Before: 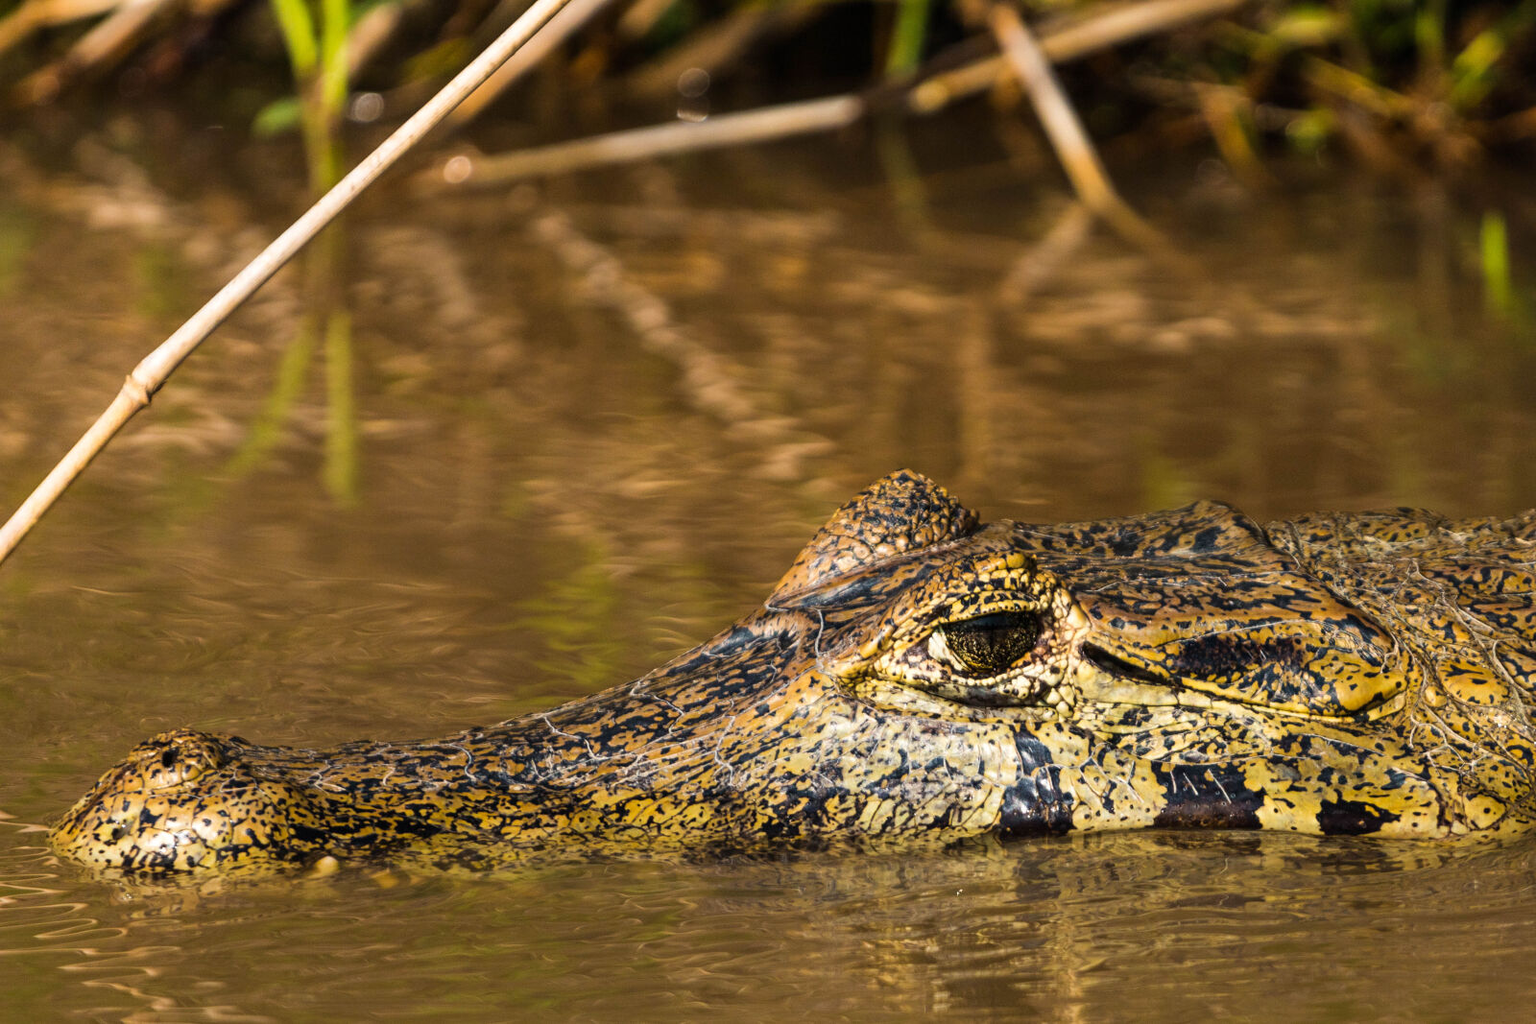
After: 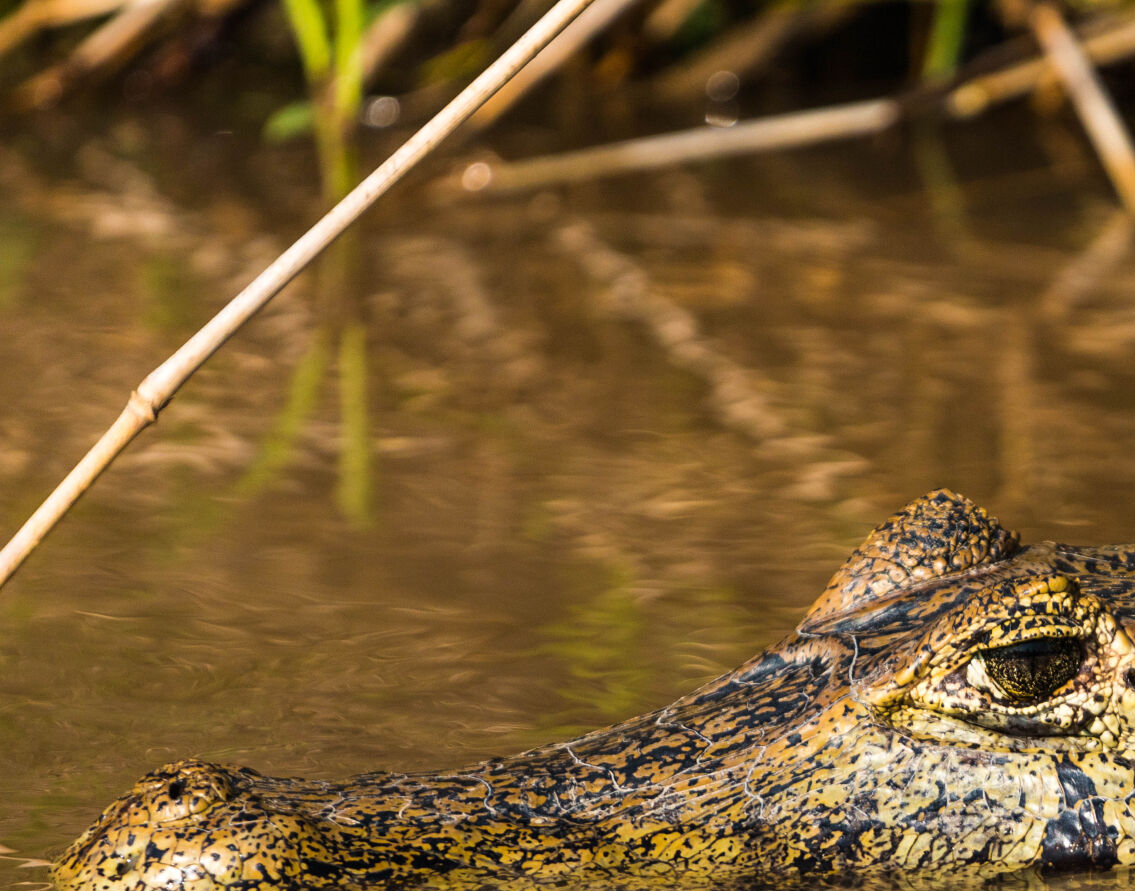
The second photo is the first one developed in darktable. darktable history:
crop: right 29.045%, bottom 16.446%
